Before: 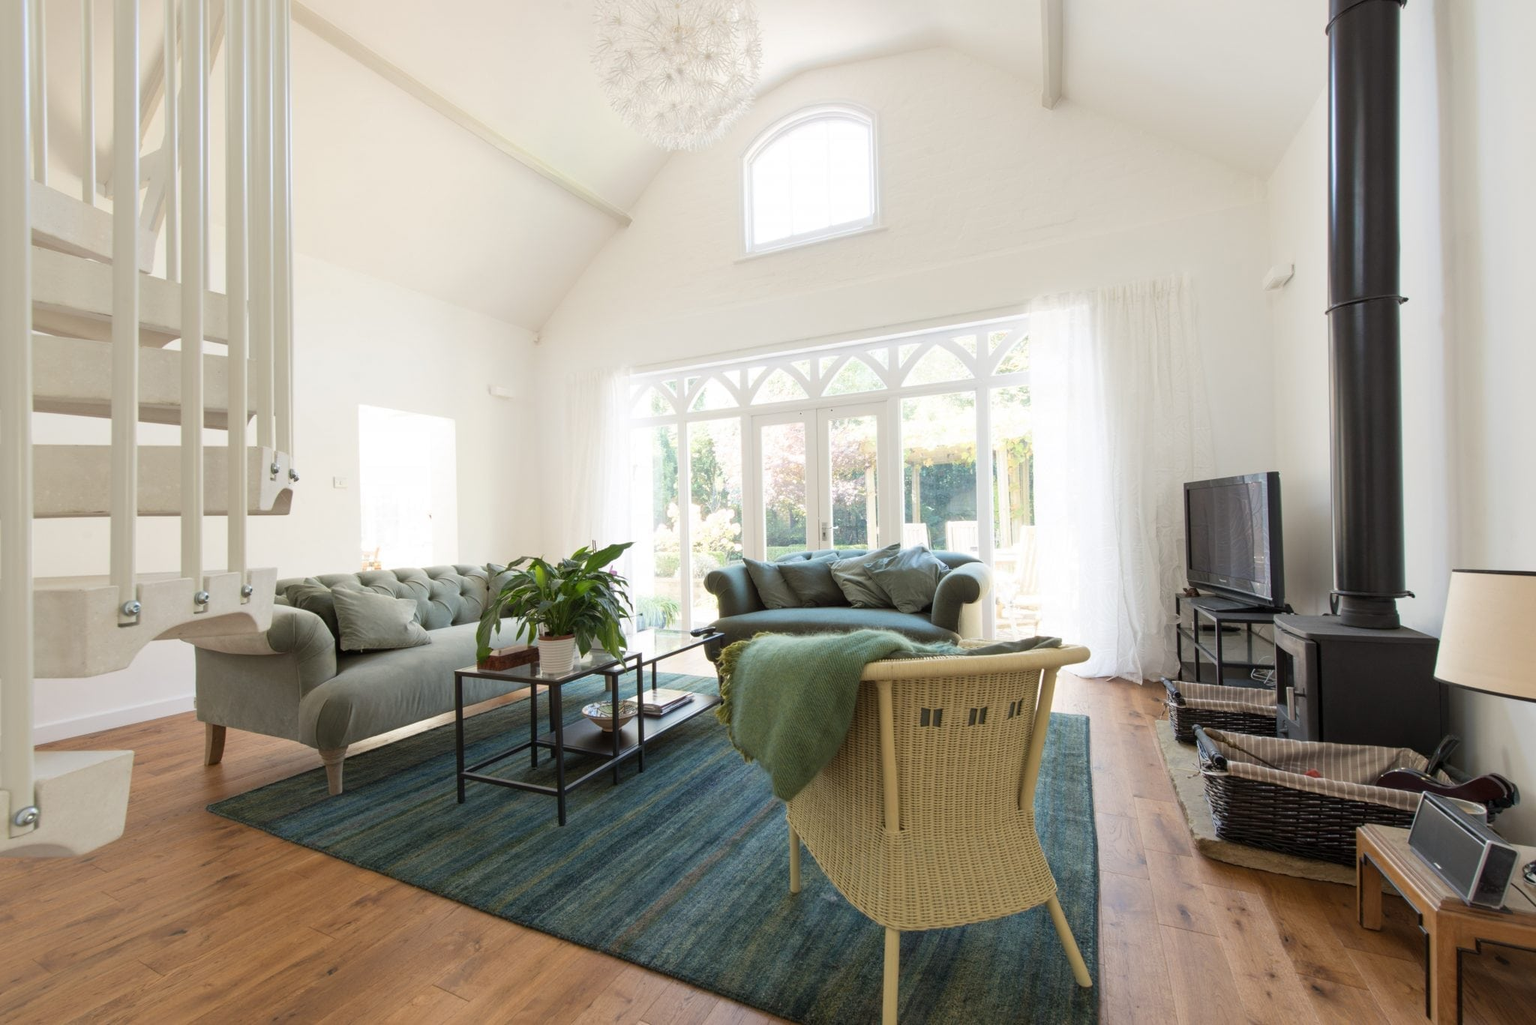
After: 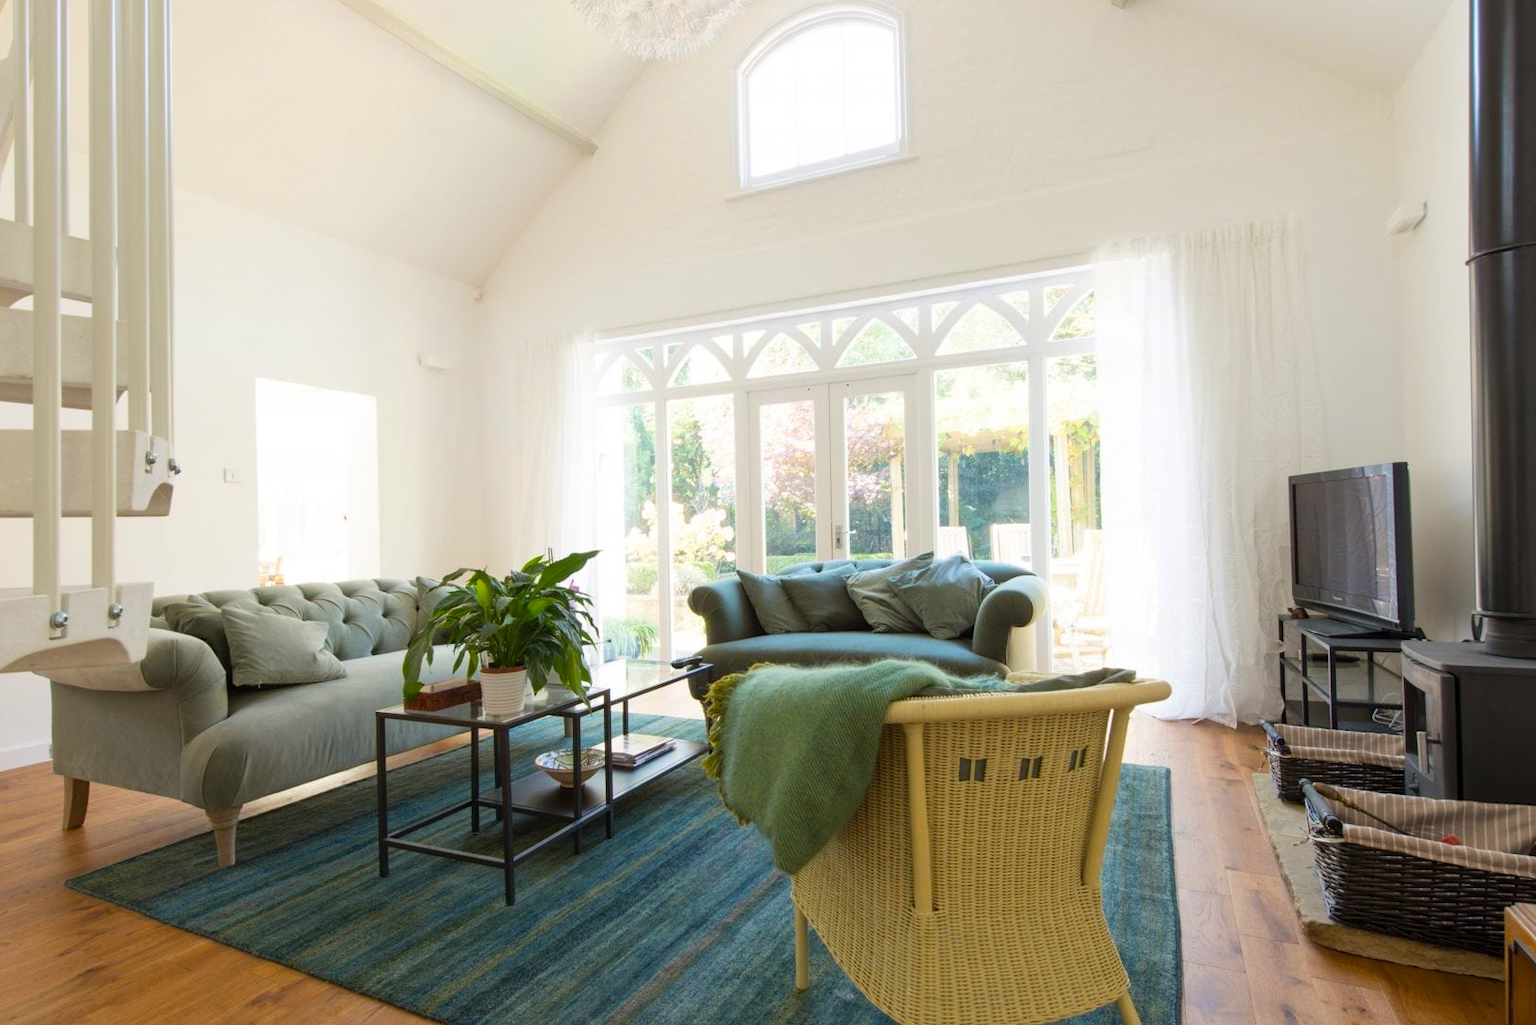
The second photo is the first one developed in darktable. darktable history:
crop and rotate: left 10.071%, top 10.071%, right 10.02%, bottom 10.02%
color balance rgb: perceptual saturation grading › global saturation 25%, global vibrance 20%
